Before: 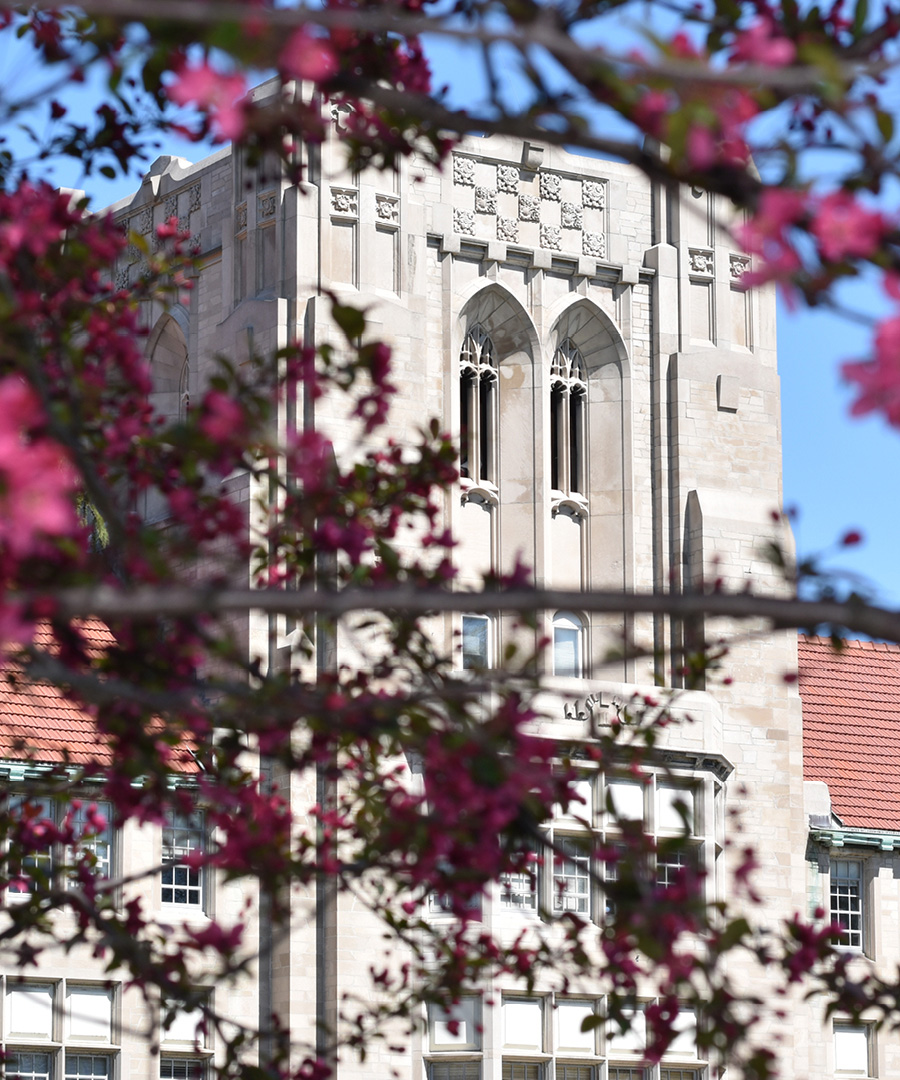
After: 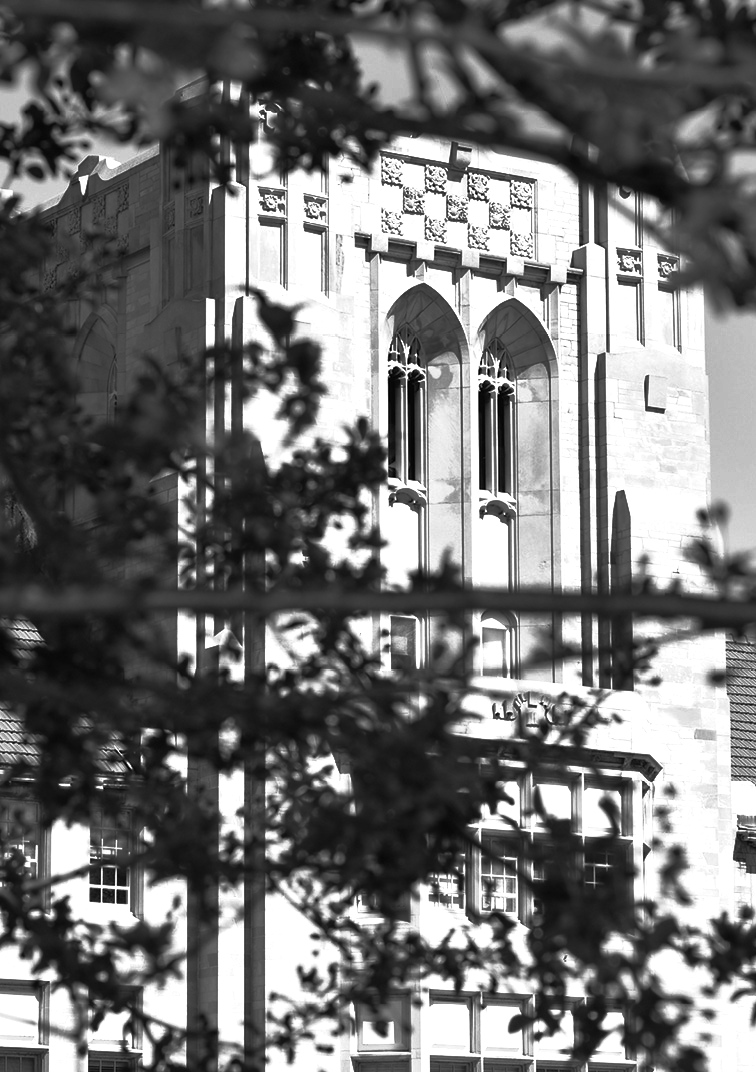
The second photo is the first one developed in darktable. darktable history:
monochrome: on, module defaults
crop: left 8.026%, right 7.374%
color zones: curves: ch1 [(0.077, 0.436) (0.25, 0.5) (0.75, 0.5)]
base curve: curves: ch0 [(0, 0) (0.564, 0.291) (0.802, 0.731) (1, 1)]
exposure: exposure 0.3 EV, compensate highlight preservation false
